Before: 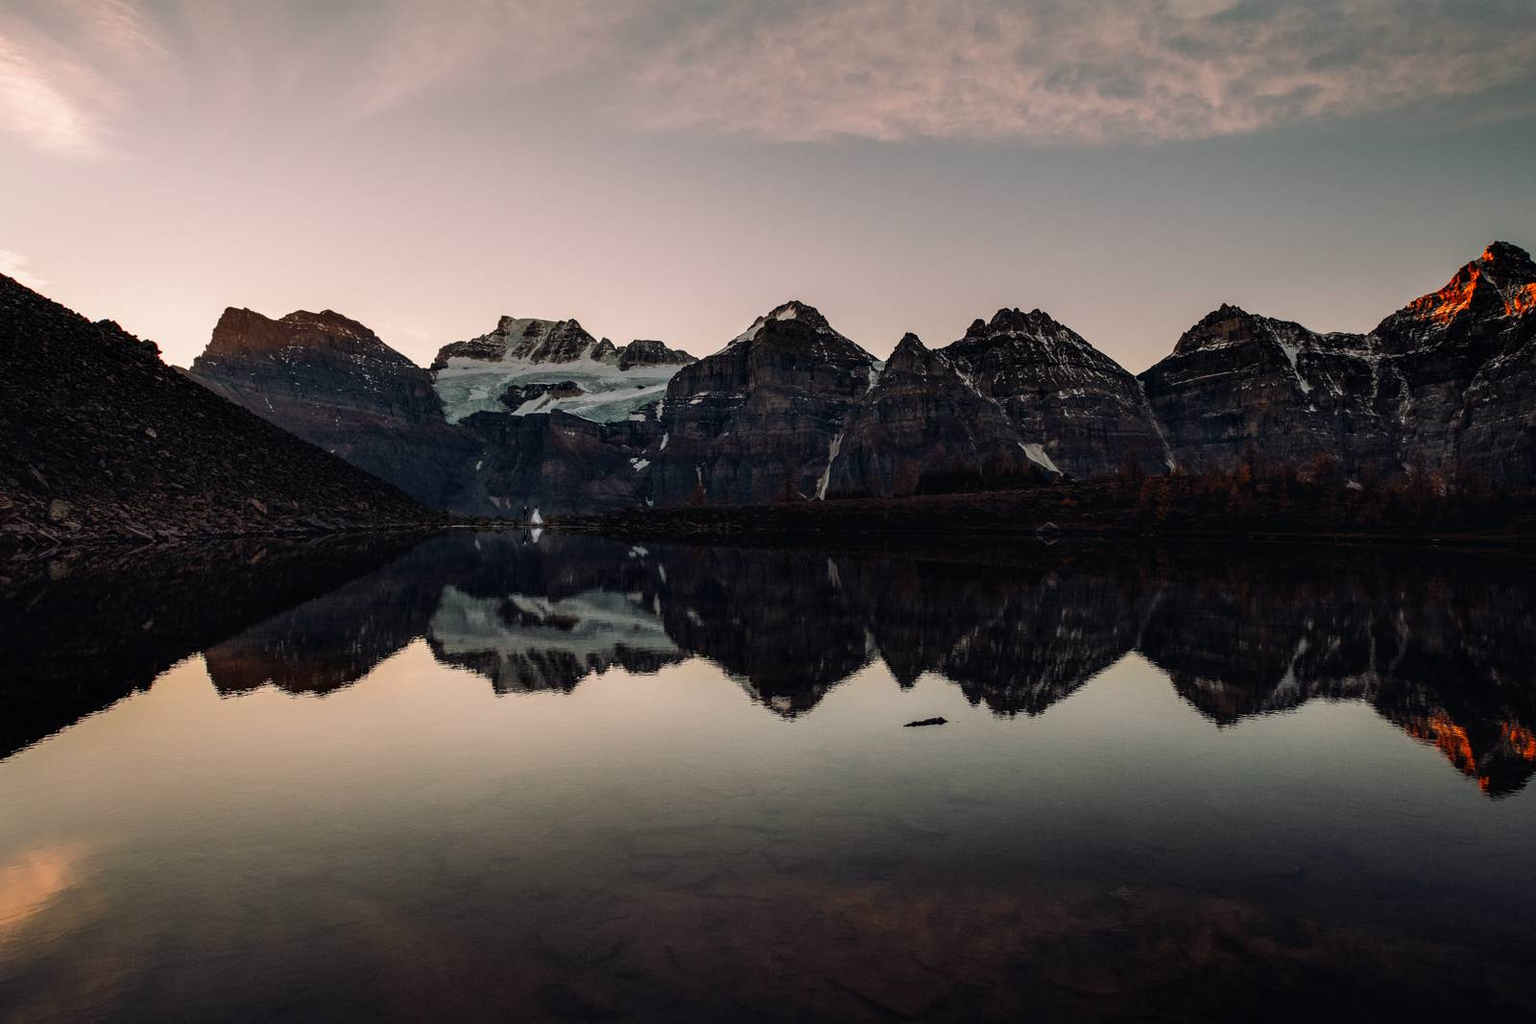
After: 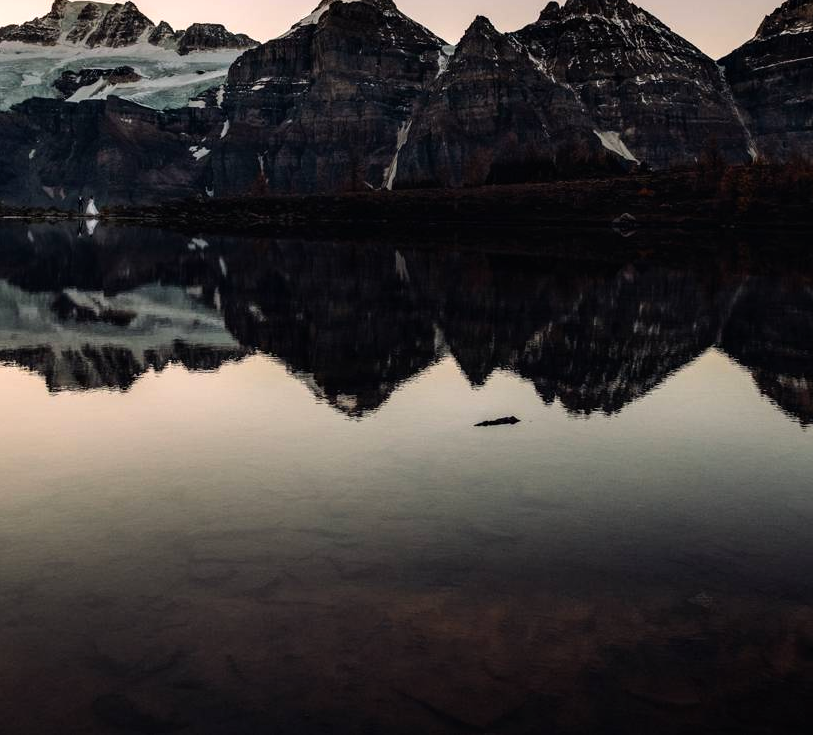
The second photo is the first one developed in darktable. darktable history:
crop and rotate: left 29.296%, top 31.029%, right 19.861%
tone equalizer: -8 EV -0.438 EV, -7 EV -0.413 EV, -6 EV -0.368 EV, -5 EV -0.21 EV, -3 EV 0.199 EV, -2 EV 0.357 EV, -1 EV 0.396 EV, +0 EV 0.432 EV
